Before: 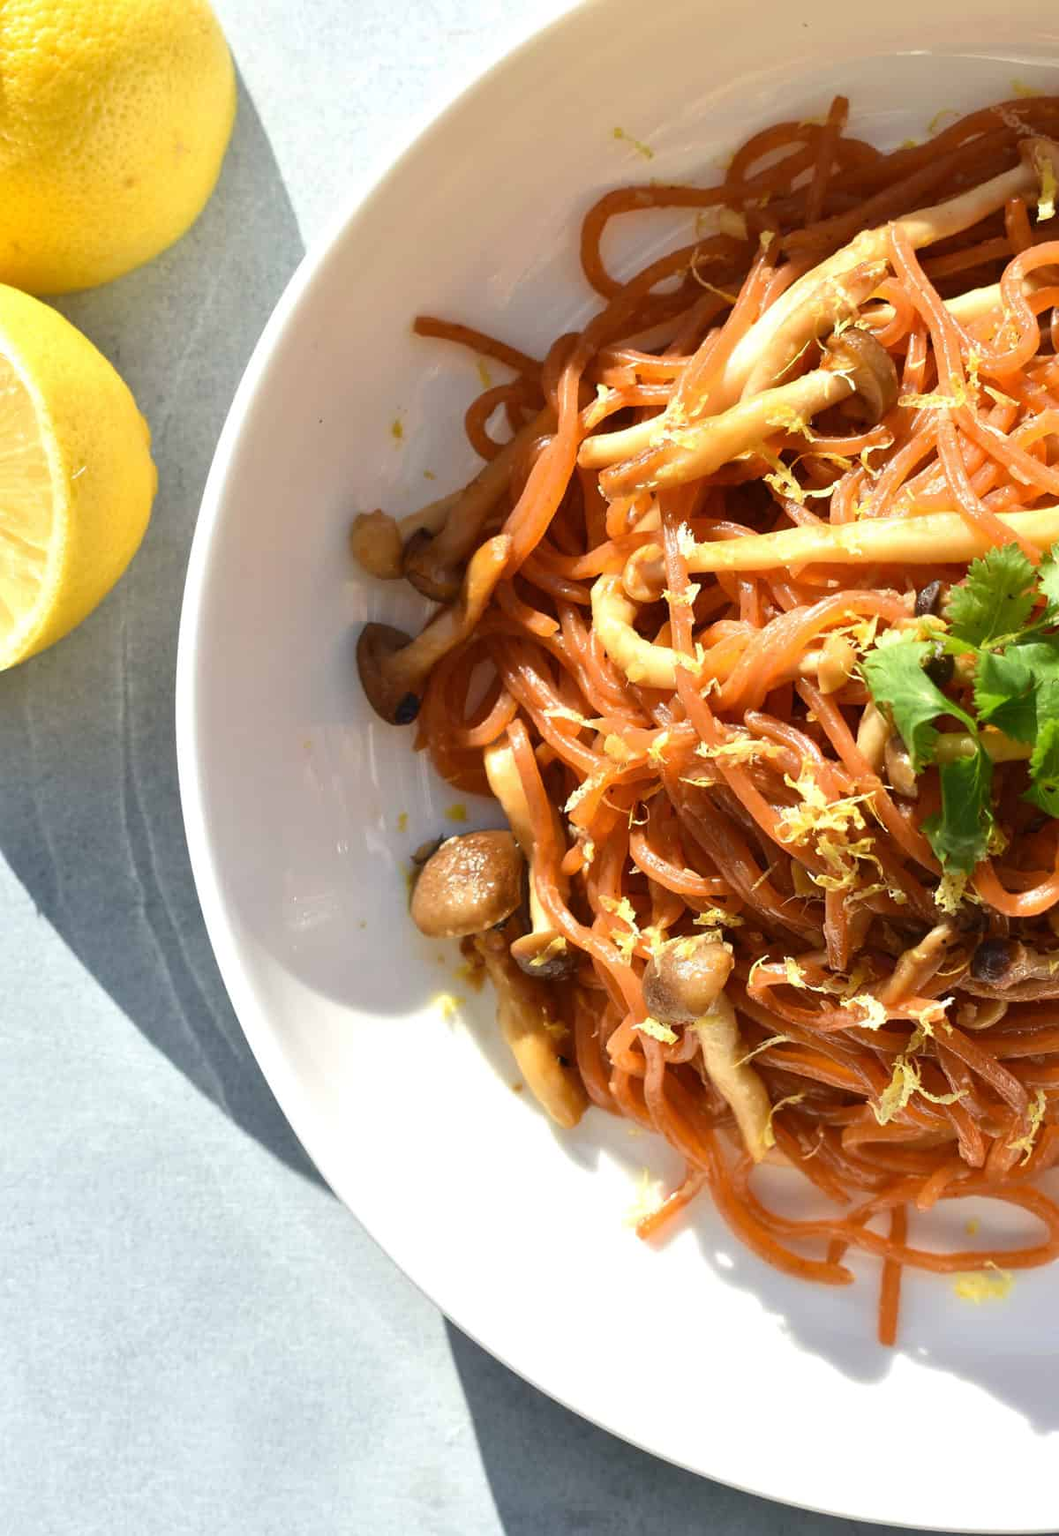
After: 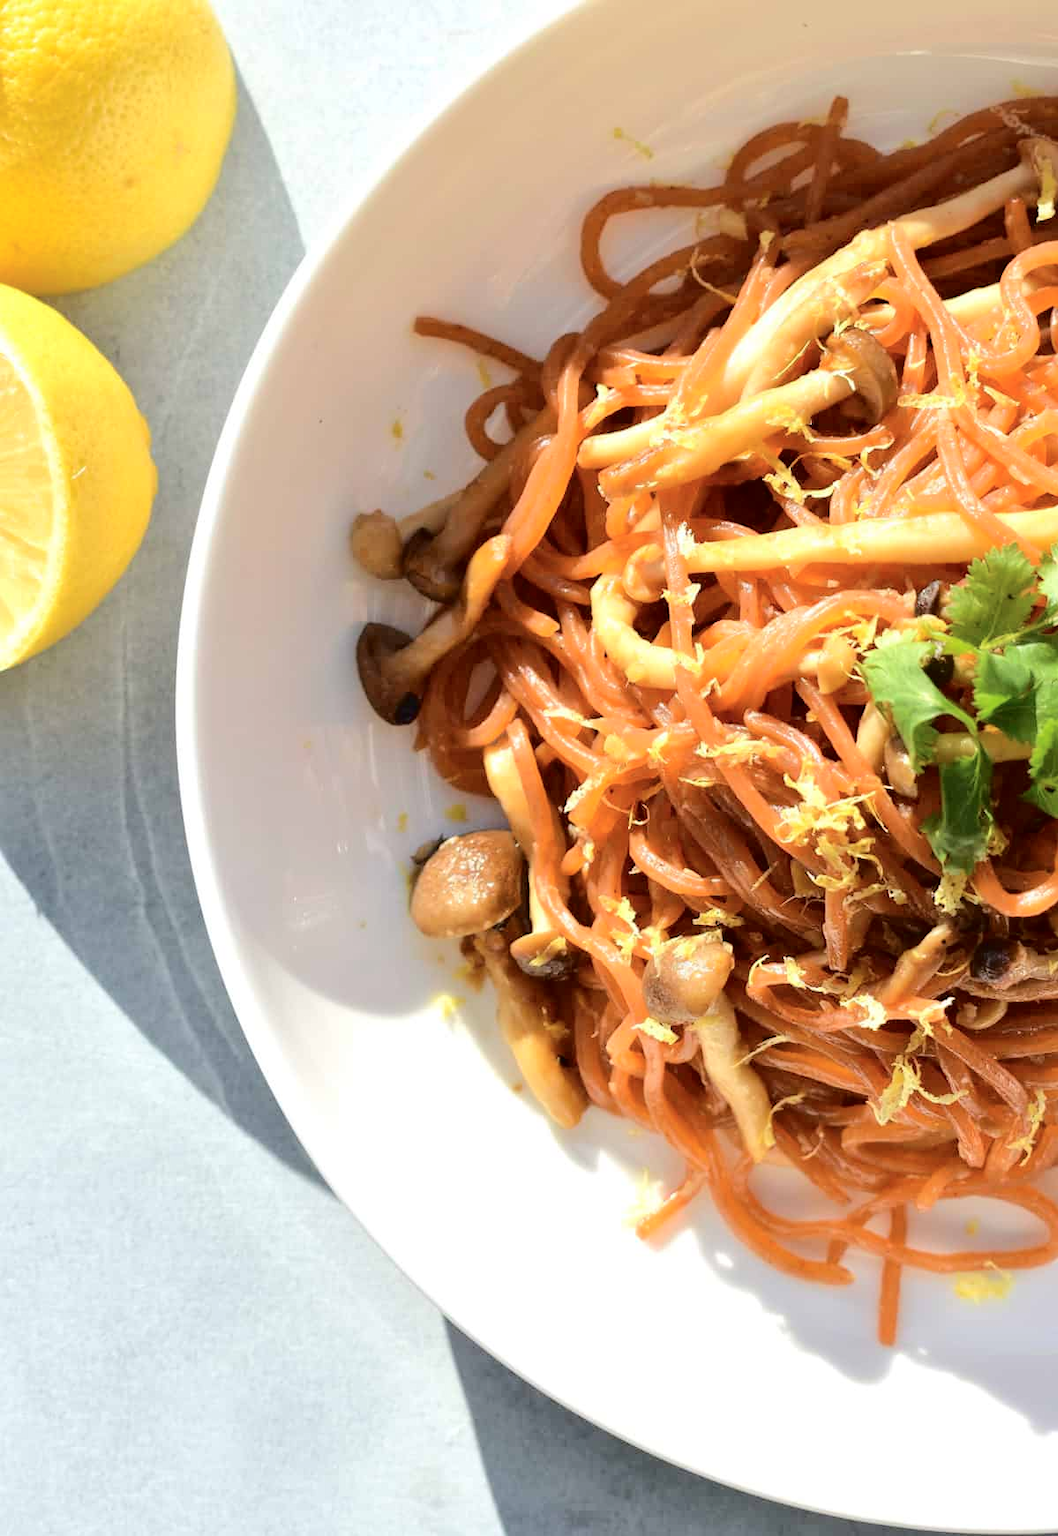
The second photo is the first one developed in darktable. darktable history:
tone curve: curves: ch0 [(0, 0) (0.003, 0.001) (0.011, 0.008) (0.025, 0.015) (0.044, 0.025) (0.069, 0.037) (0.1, 0.056) (0.136, 0.091) (0.177, 0.157) (0.224, 0.231) (0.277, 0.319) (0.335, 0.4) (0.399, 0.493) (0.468, 0.571) (0.543, 0.645) (0.623, 0.706) (0.709, 0.77) (0.801, 0.838) (0.898, 0.918) (1, 1)], color space Lab, independent channels, preserve colors none
